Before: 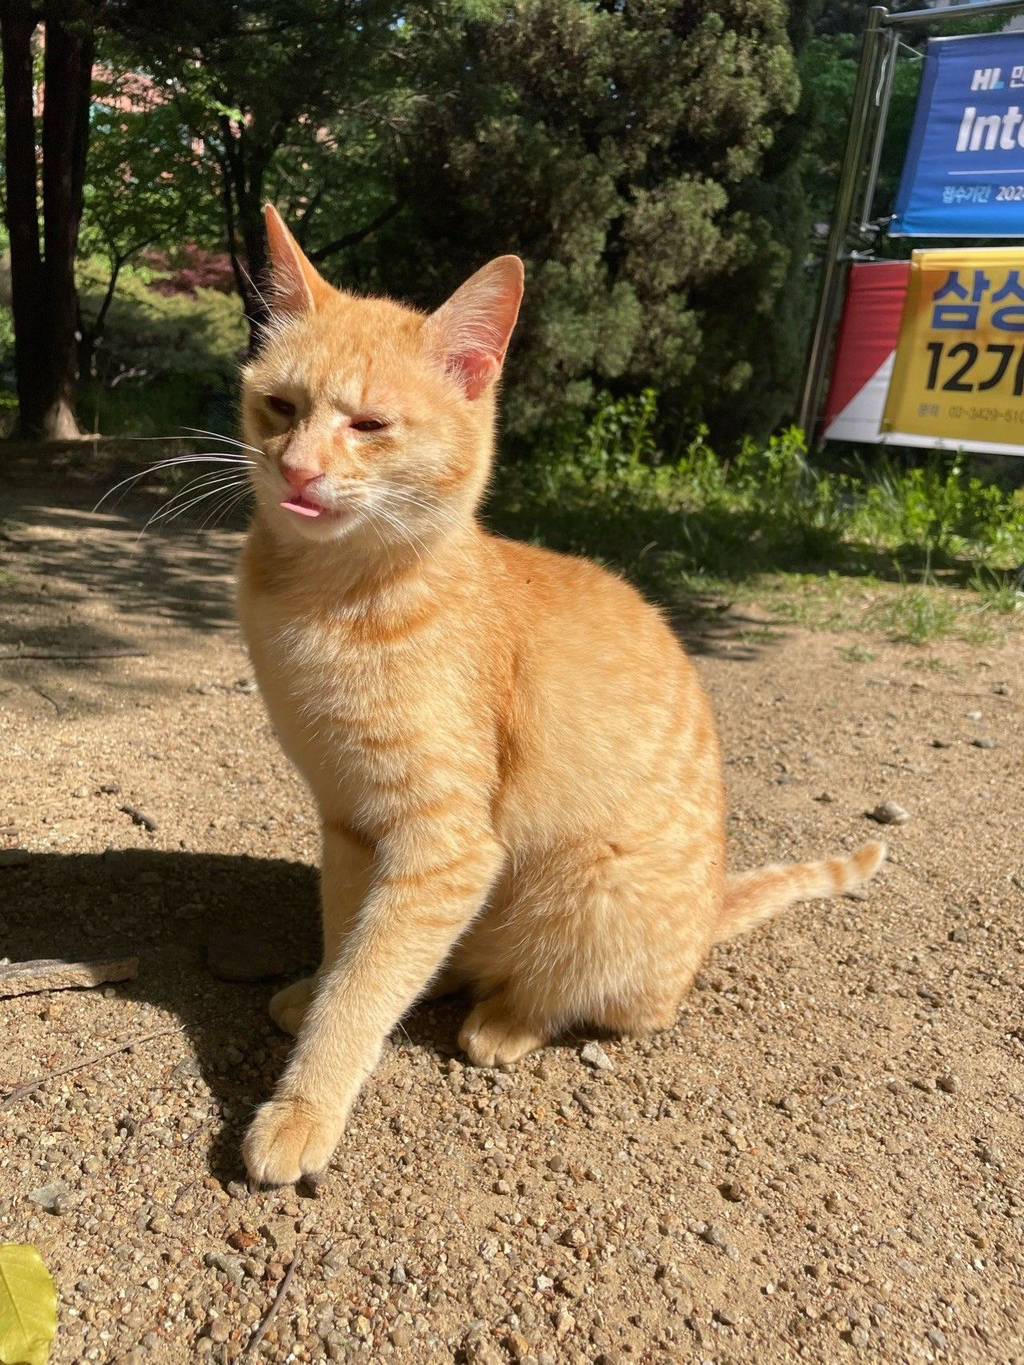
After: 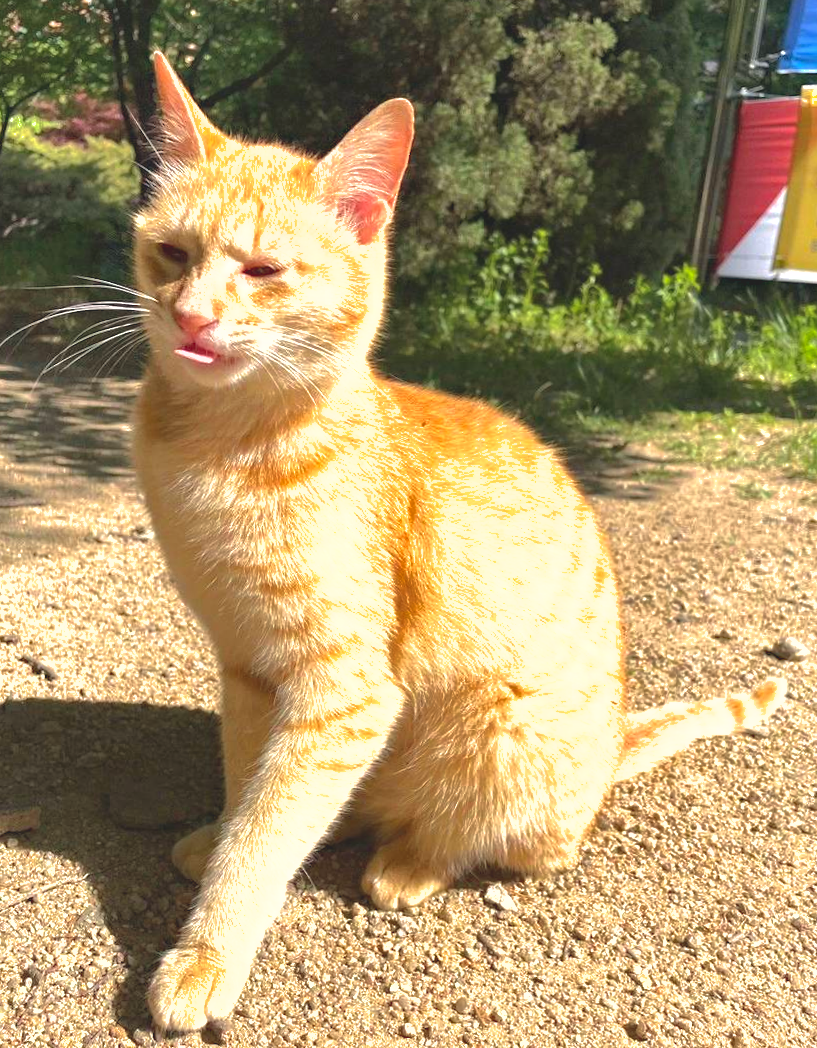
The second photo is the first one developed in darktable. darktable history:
exposure: black level correction -0.005, exposure 1.002 EV, compensate highlight preservation false
crop and rotate: left 10.071%, top 10.071%, right 10.02%, bottom 10.02%
rotate and perspective: rotation -1°, crop left 0.011, crop right 0.989, crop top 0.025, crop bottom 0.975
tone equalizer: on, module defaults
haze removal: compatibility mode true, adaptive false
shadows and highlights: on, module defaults
